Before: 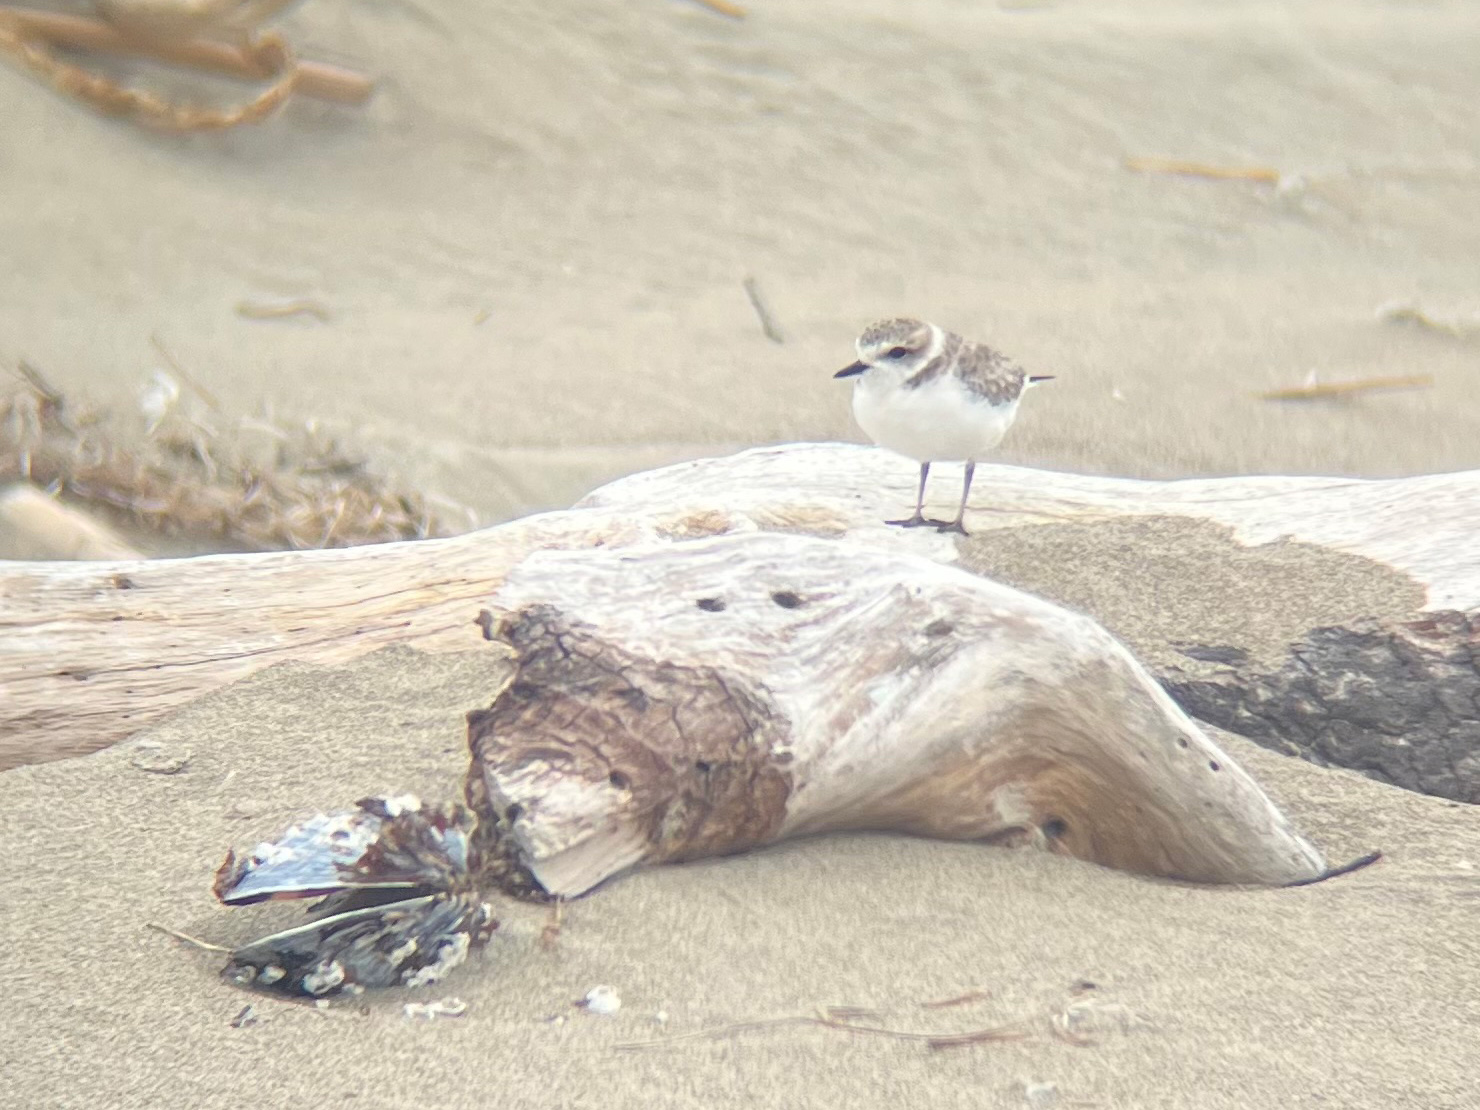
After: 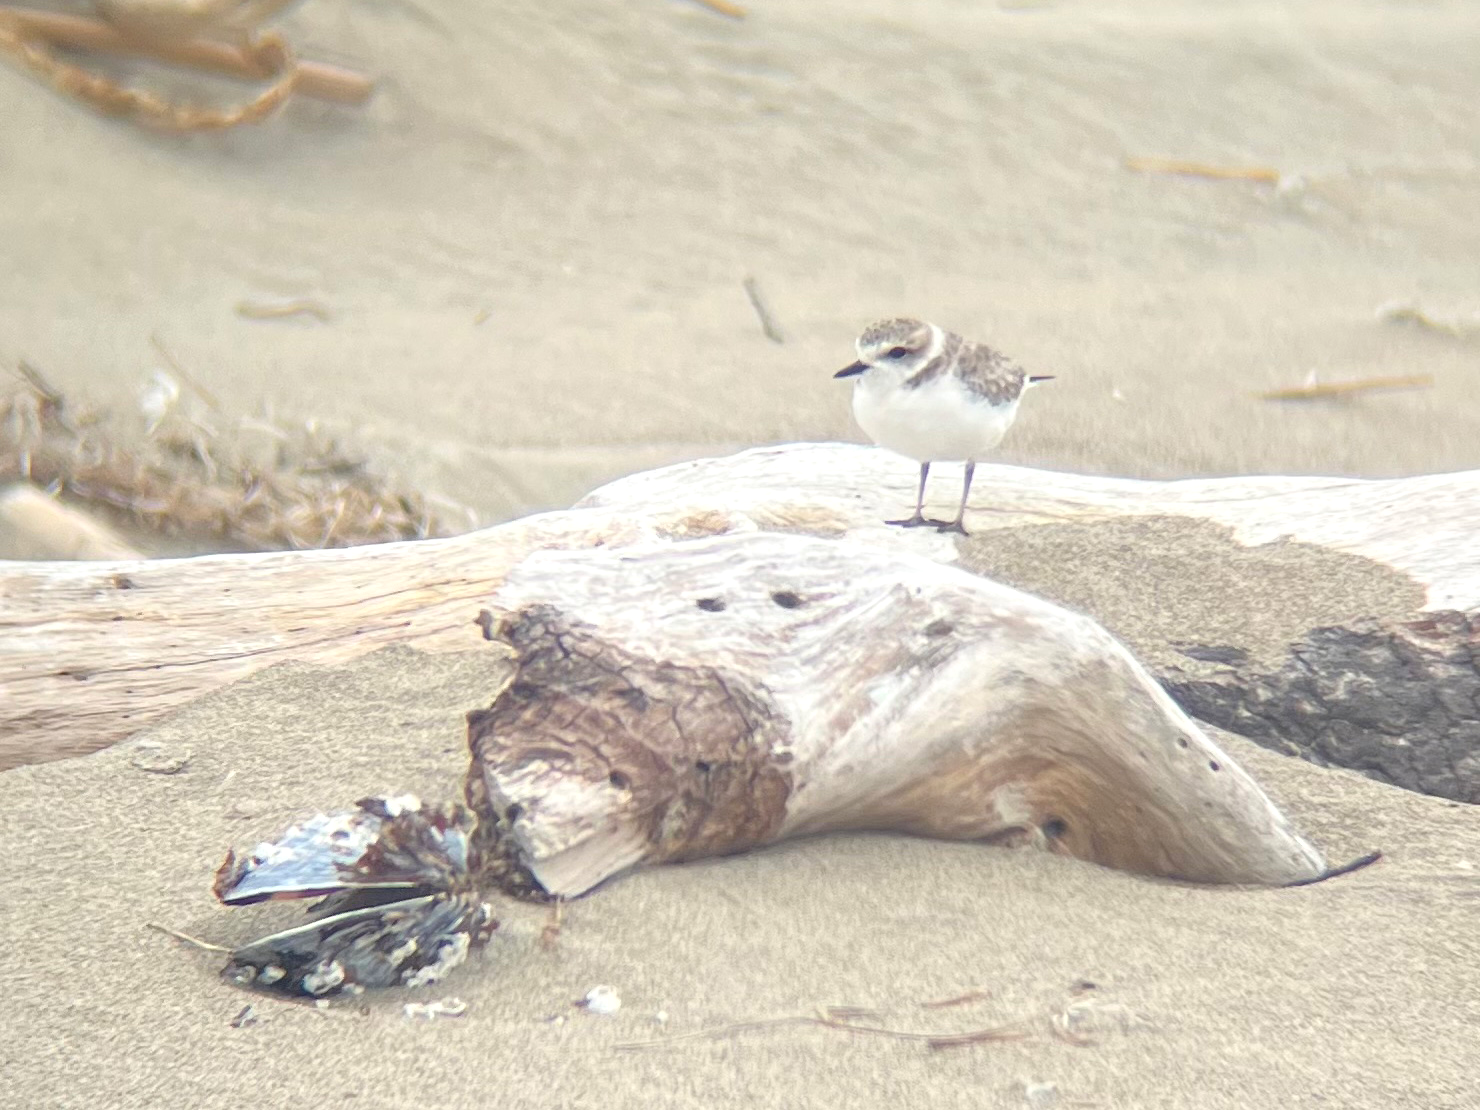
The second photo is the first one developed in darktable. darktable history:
exposure: black level correction 0.009, exposure 0.108 EV, compensate highlight preservation false
